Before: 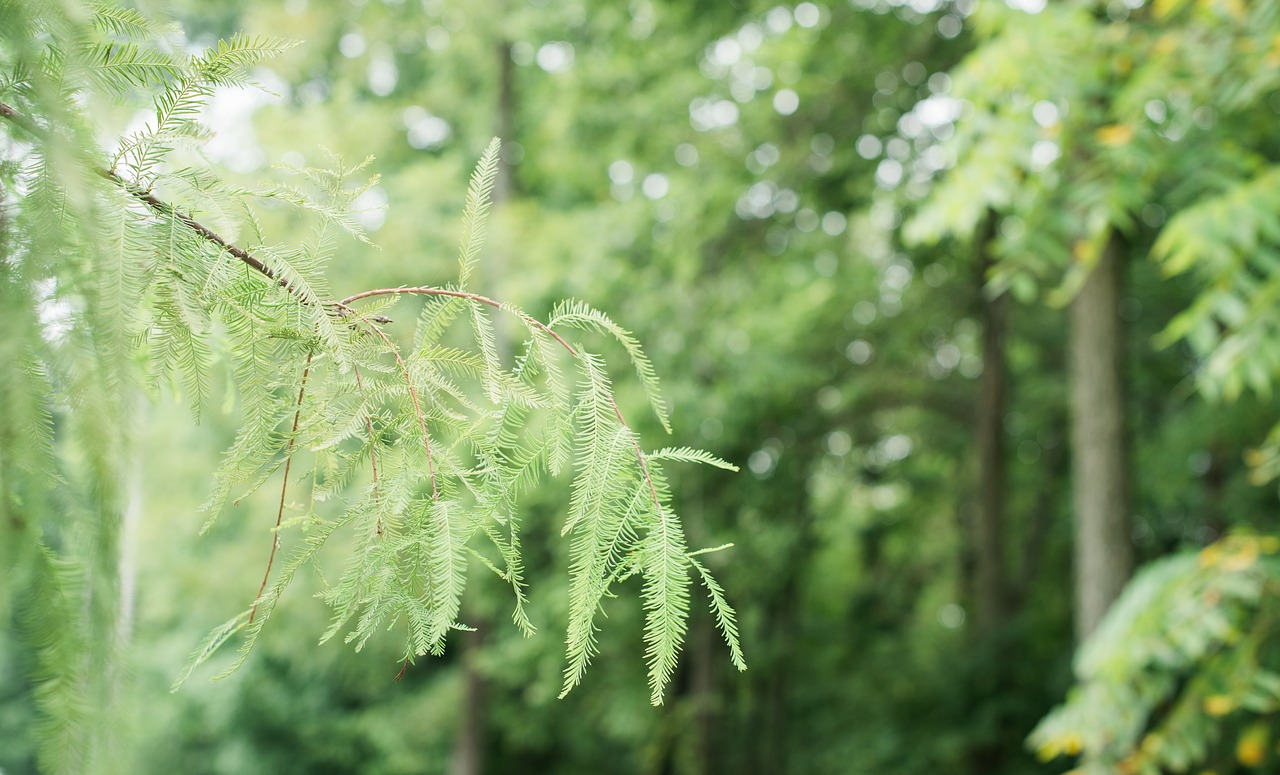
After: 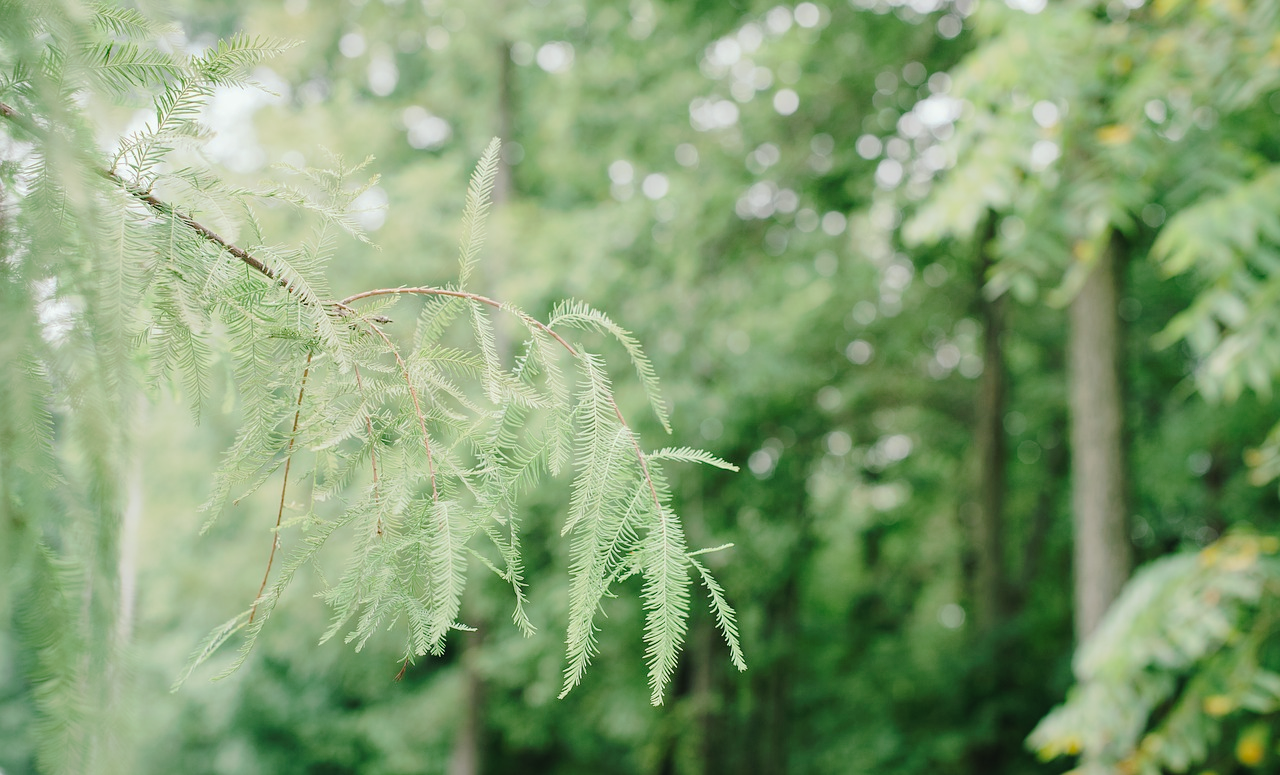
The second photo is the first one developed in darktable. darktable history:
tone curve: curves: ch0 [(0, 0) (0.003, 0.004) (0.011, 0.01) (0.025, 0.025) (0.044, 0.042) (0.069, 0.064) (0.1, 0.093) (0.136, 0.13) (0.177, 0.182) (0.224, 0.241) (0.277, 0.322) (0.335, 0.409) (0.399, 0.482) (0.468, 0.551) (0.543, 0.606) (0.623, 0.672) (0.709, 0.73) (0.801, 0.81) (0.898, 0.885) (1, 1)], preserve colors none
color look up table: target L [94.89, 89.03, 89.4, 84.5, 76.74, 72.17, 67.07, 58.82, 49.13, 39.31, 39.58, 22.95, 3.731, 200.98, 82.23, 76.11, 62.26, 59.24, 57.97, 50.18, 51.62, 42.1, 41.63, 30.79, 27.72, 21.38, 95.11, 74.68, 73.37, 63.22, 68.85, 59.03, 55.67, 57.9, 45.87, 39.78, 48.4, 42.2, 37.39, 25.29, 25.38, 15.21, 3.038, 87.97, 68.94, 59.62, 62.18, 48.63, 33.53], target a [-8.287, -28.96, -32.21, -57.85, -6.52, -9.552, -23.22, -66.99, -27.31, -29.4, -36.68, -22.84, -5.569, 0, 8.685, 36.12, 46.85, 14.58, 70.56, 32.93, 73.71, 33.07, 68.52, 5.746, -0.575, 34.03, 3.578, 24.28, 40.14, 39.1, 66.07, 7.65, 78.74, 52.55, 32.79, 6.433, 32.39, 59.51, 61.15, 8.026, 31.59, 26.58, 7.816, -43.38, -20.73, 4.53, -43.81, -24.38, -13.57], target b [32.69, 52.84, 17.28, 21.34, 30.93, 2.346, 60.86, 48.65, 18.53, 35.05, 26.36, 19.28, 2.624, -0.001, 71.62, 7.758, 54.19, 16.36, 33.35, 25.34, 18.46, 45.03, 51.48, 2.699, 29.38, 23.88, -3.944, -30.12, -31.66, -9.566, -36.51, -54.82, -18.73, -55.61, -36.09, -50.43, -65.71, -51.08, -1.852, -22.8, -64.96, -47.54, -14.47, -13.8, -33.76, -21.01, -2.921, -20.11, -2.481], num patches 49
